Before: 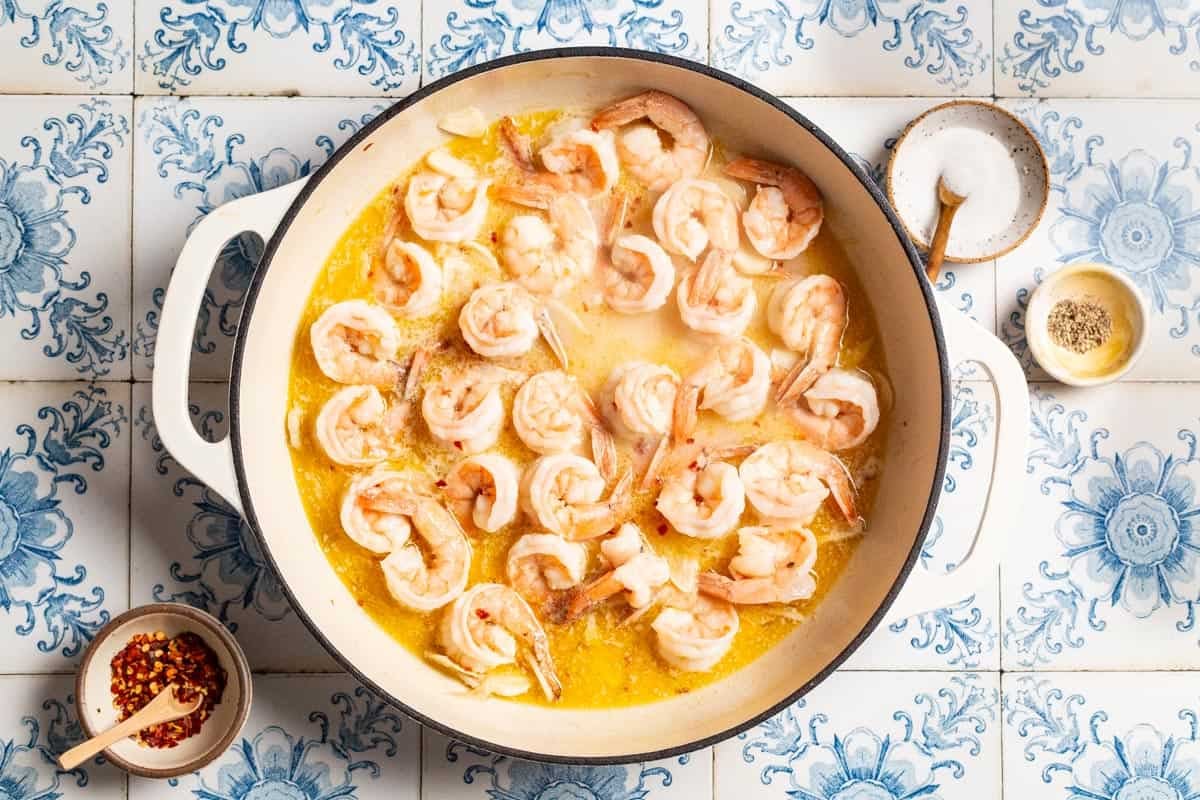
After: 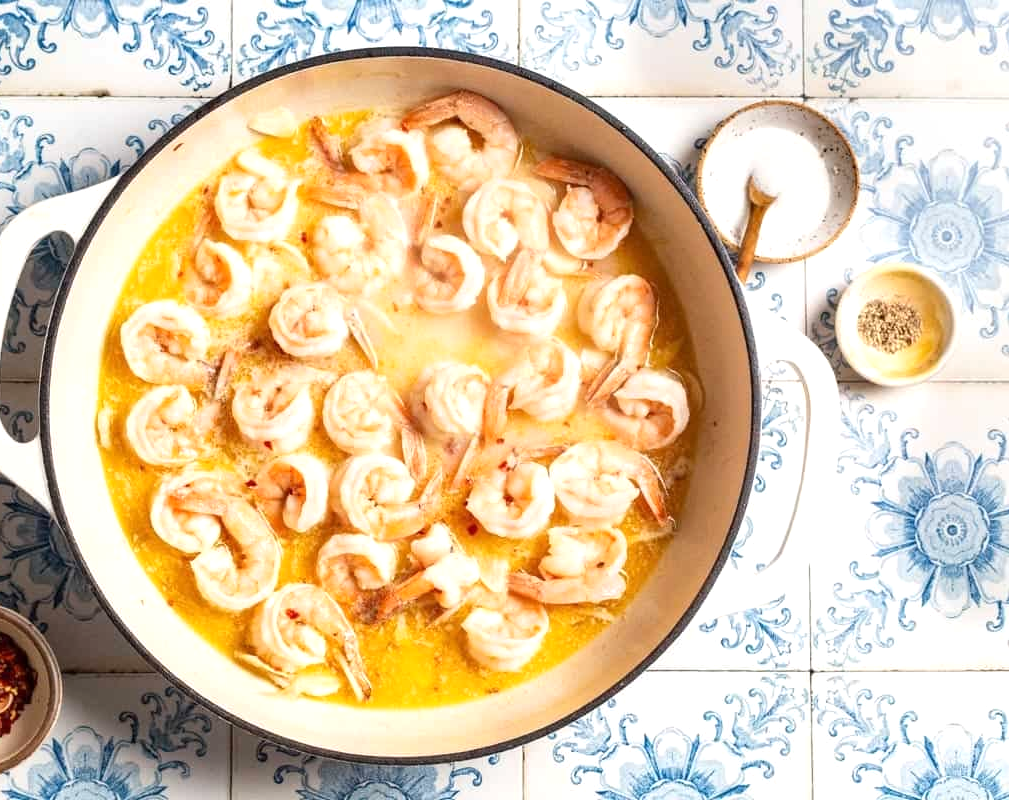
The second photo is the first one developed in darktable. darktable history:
crop: left 15.879%
exposure: exposure 0.292 EV, compensate exposure bias true, compensate highlight preservation false
